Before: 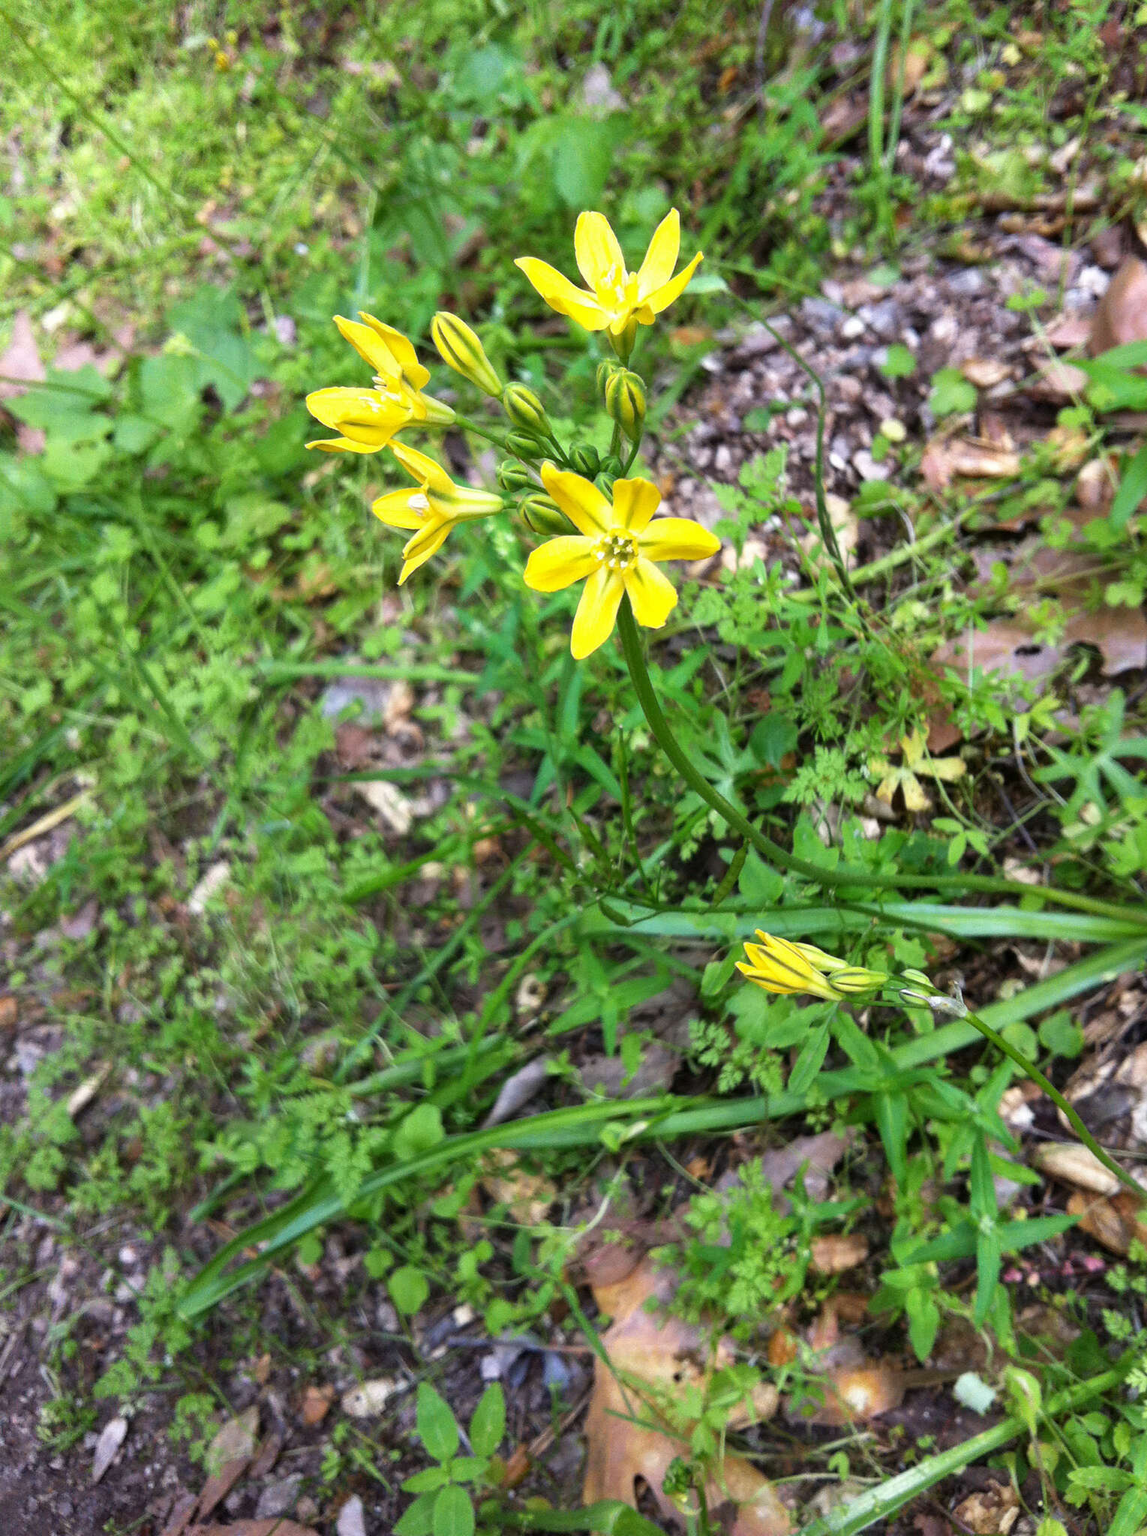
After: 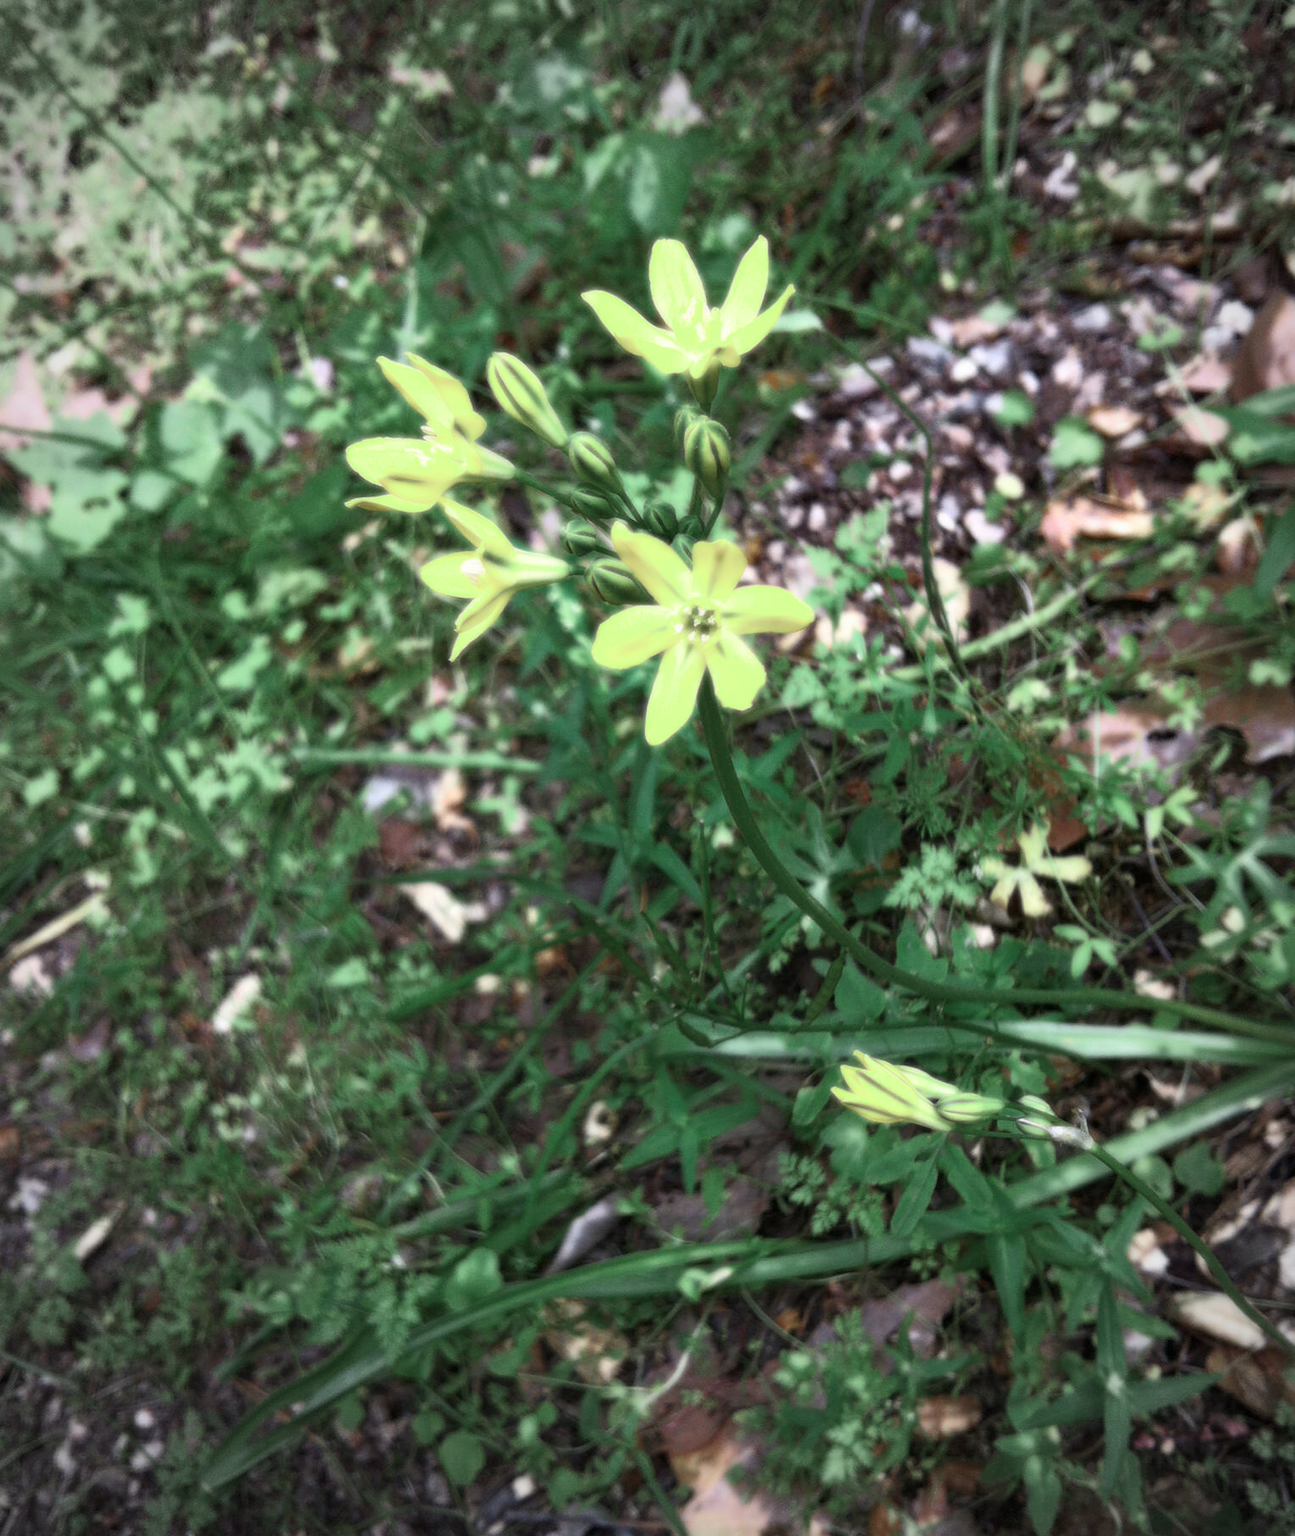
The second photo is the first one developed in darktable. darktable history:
exposure: compensate highlight preservation false
color zones: curves: ch0 [(0, 0.466) (0.128, 0.466) (0.25, 0.5) (0.375, 0.456) (0.5, 0.5) (0.625, 0.5) (0.737, 0.652) (0.875, 0.5)]; ch1 [(0, 0.603) (0.125, 0.618) (0.261, 0.348) (0.372, 0.353) (0.497, 0.363) (0.611, 0.45) (0.731, 0.427) (0.875, 0.518) (0.998, 0.652)]; ch2 [(0, 0.559) (0.125, 0.451) (0.253, 0.564) (0.37, 0.578) (0.5, 0.466) (0.625, 0.471) (0.731, 0.471) (0.88, 0.485)]
tone curve: curves: ch0 [(0, 0) (0.91, 0.76) (0.997, 0.913)], color space Lab, linked channels, preserve colors none
bloom: size 0%, threshold 54.82%, strength 8.31%
crop and rotate: top 0%, bottom 11.49%
vignetting: fall-off start 71.74%
